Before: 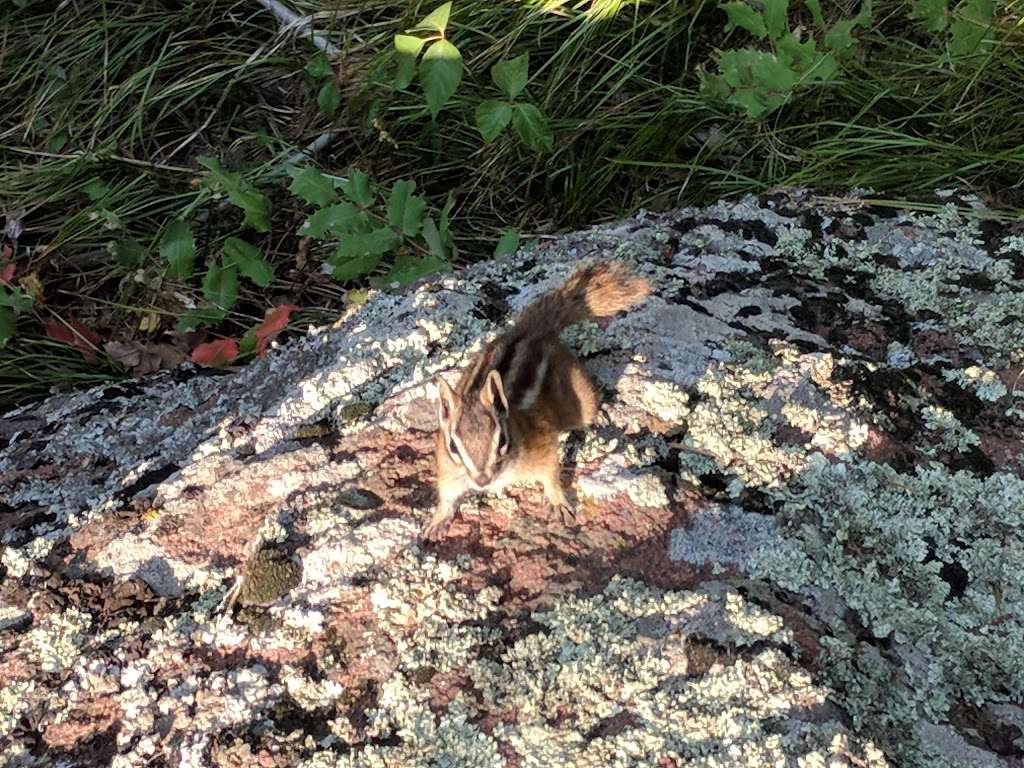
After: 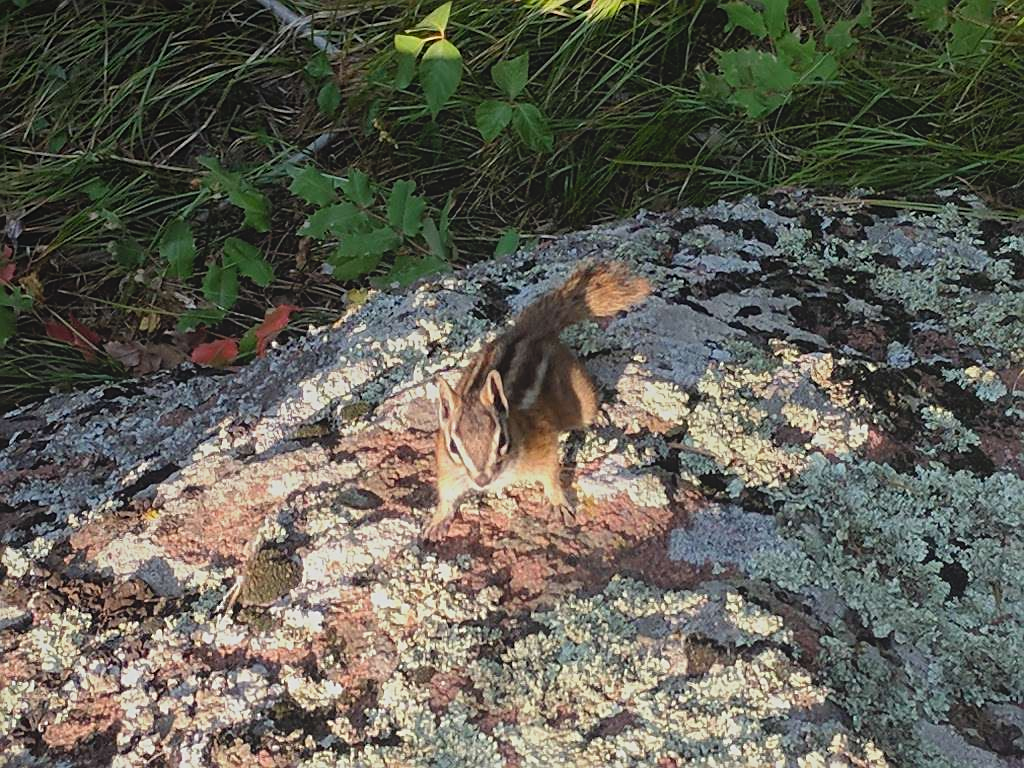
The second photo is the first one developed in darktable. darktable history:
local contrast: detail 71%
sharpen: on, module defaults
